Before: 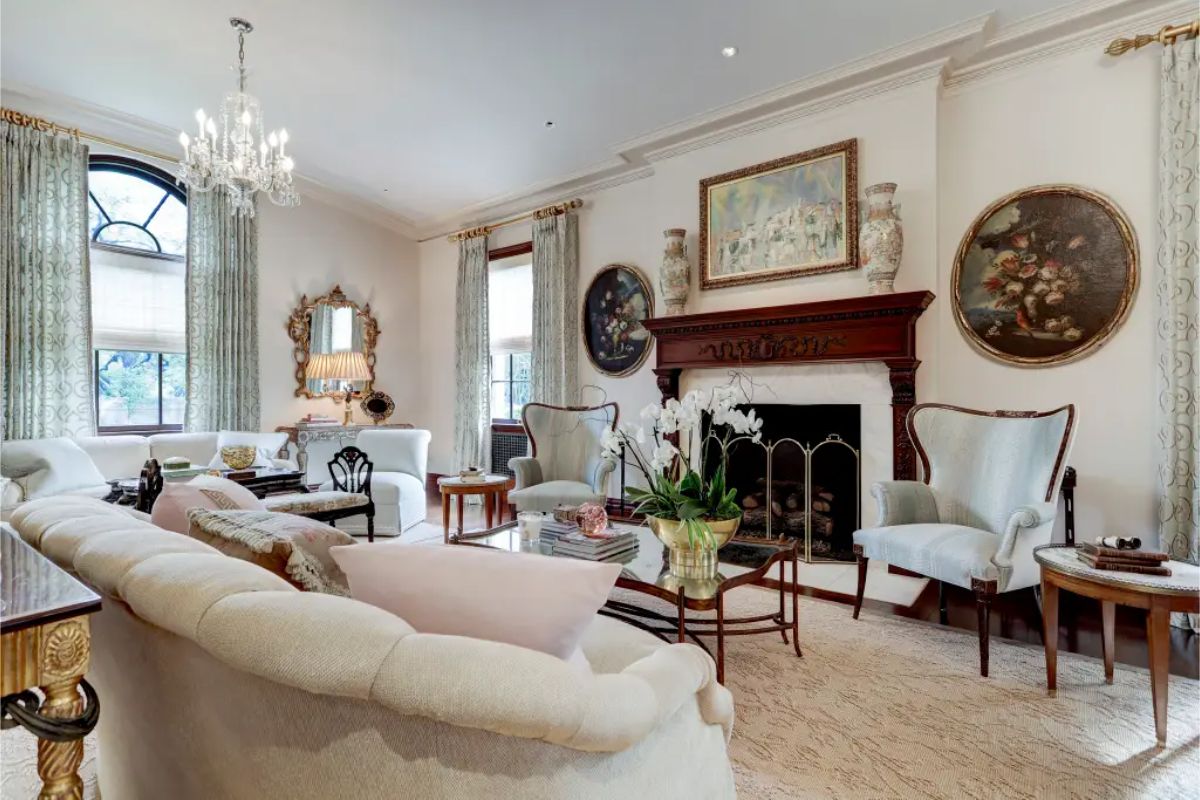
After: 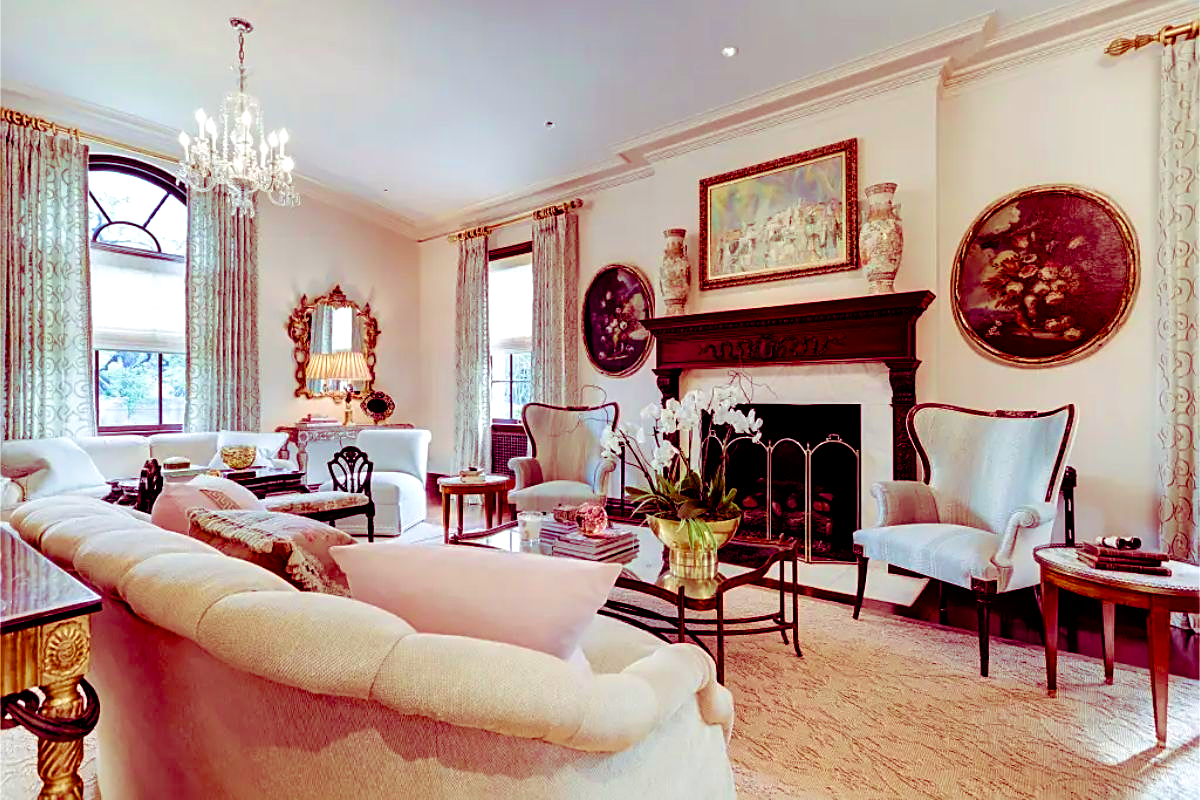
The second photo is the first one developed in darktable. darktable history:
sharpen: on, module defaults
velvia: strength 44.33%
exposure: exposure 0.202 EV, compensate highlight preservation false
color balance rgb: shadows lift › luminance -18.766%, shadows lift › chroma 35.376%, linear chroma grading › shadows -7.655%, linear chroma grading › global chroma 9.732%, perceptual saturation grading › global saturation 20%, perceptual saturation grading › highlights -25.032%, perceptual saturation grading › shadows 49.437%
